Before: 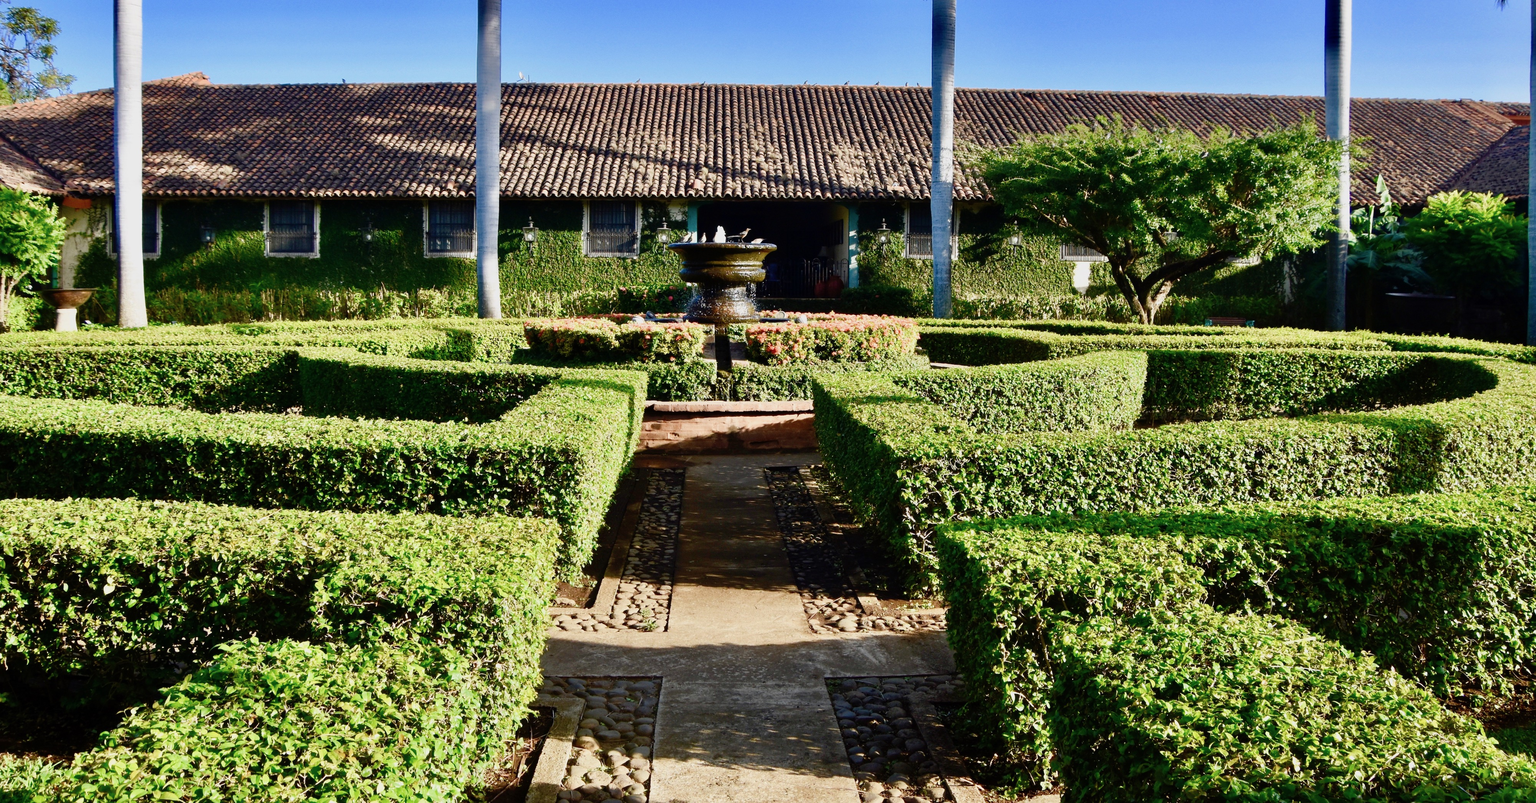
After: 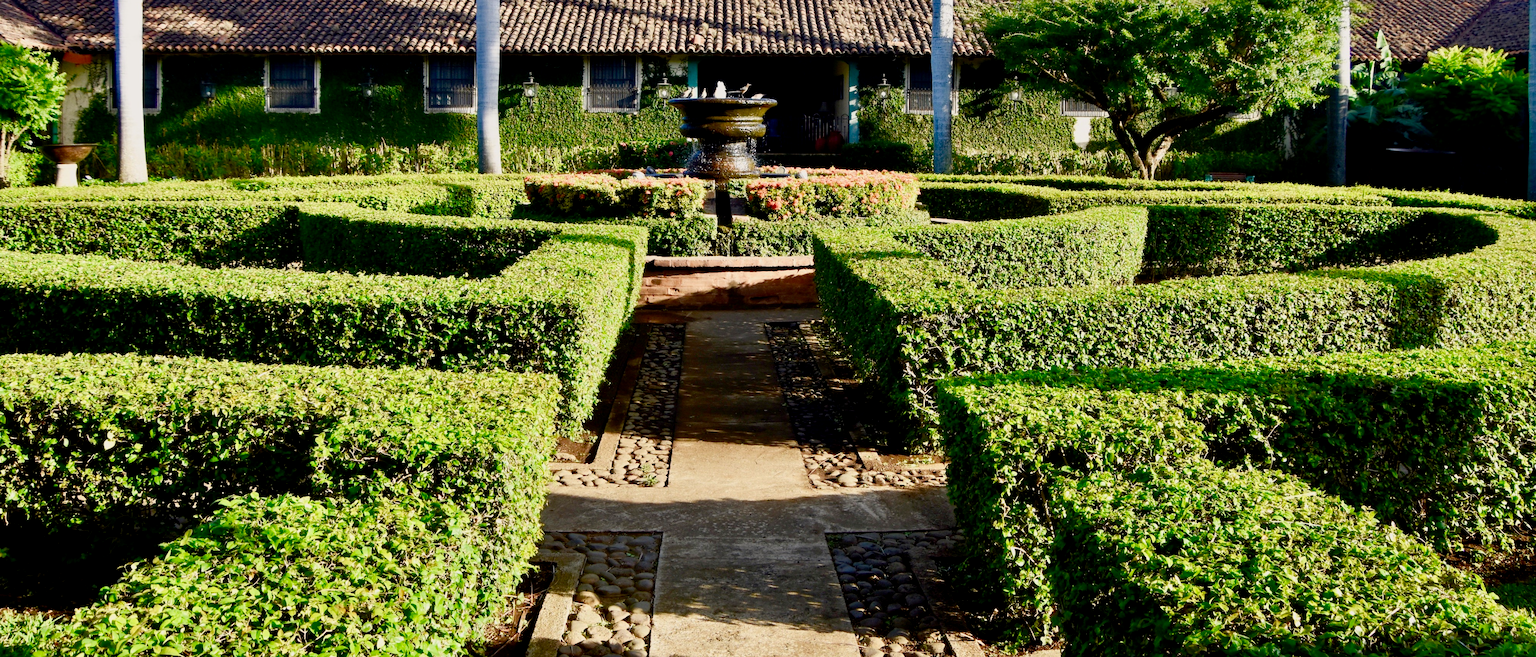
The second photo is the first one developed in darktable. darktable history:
color correction: highlights a* 0.68, highlights b* 2.78, saturation 1.09
crop and rotate: top 18.128%
